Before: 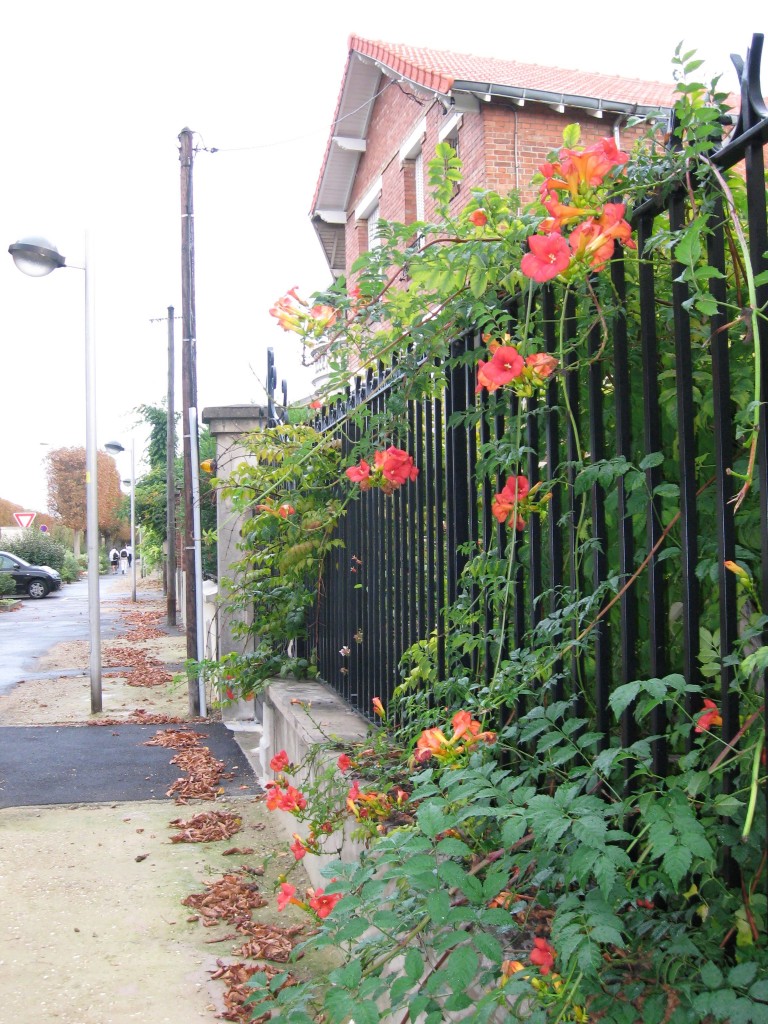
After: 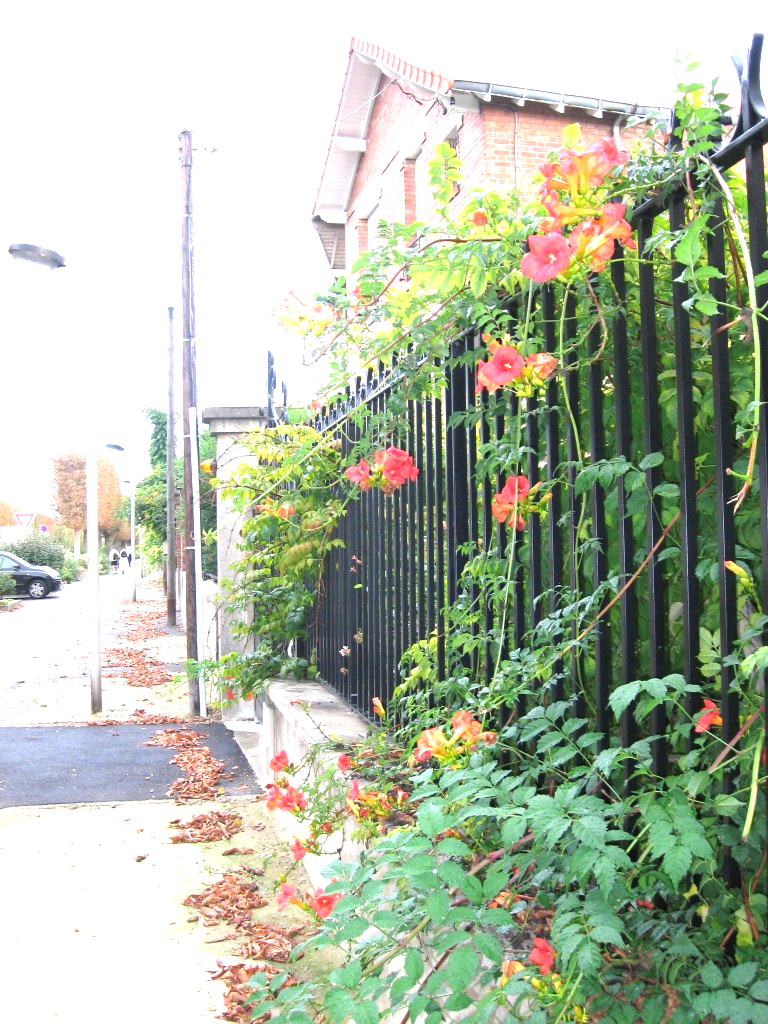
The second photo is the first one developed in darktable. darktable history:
exposure: black level correction 0, exposure 1.103 EV, compensate highlight preservation false
